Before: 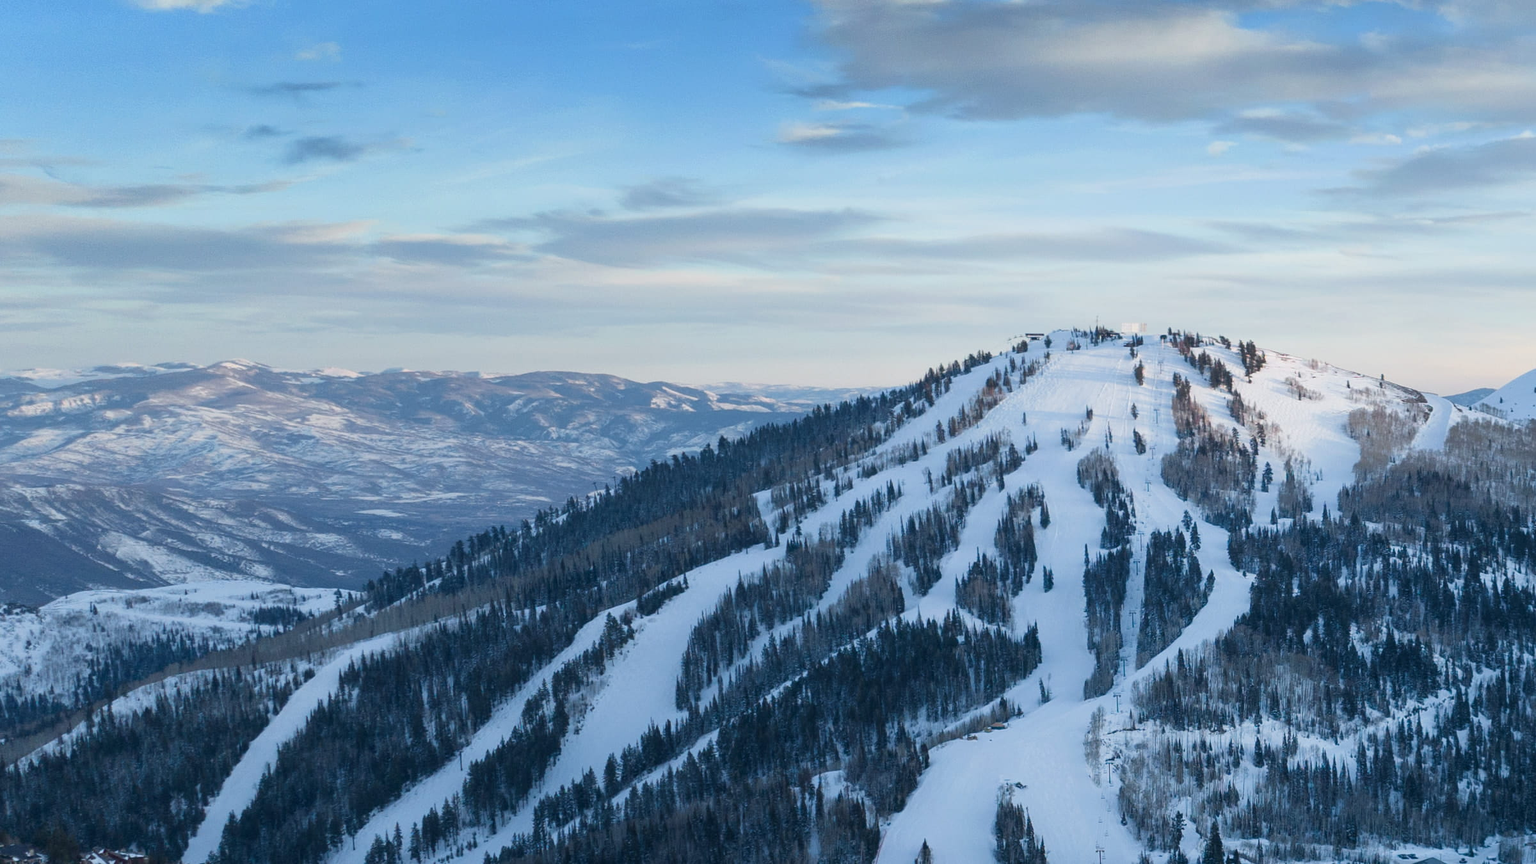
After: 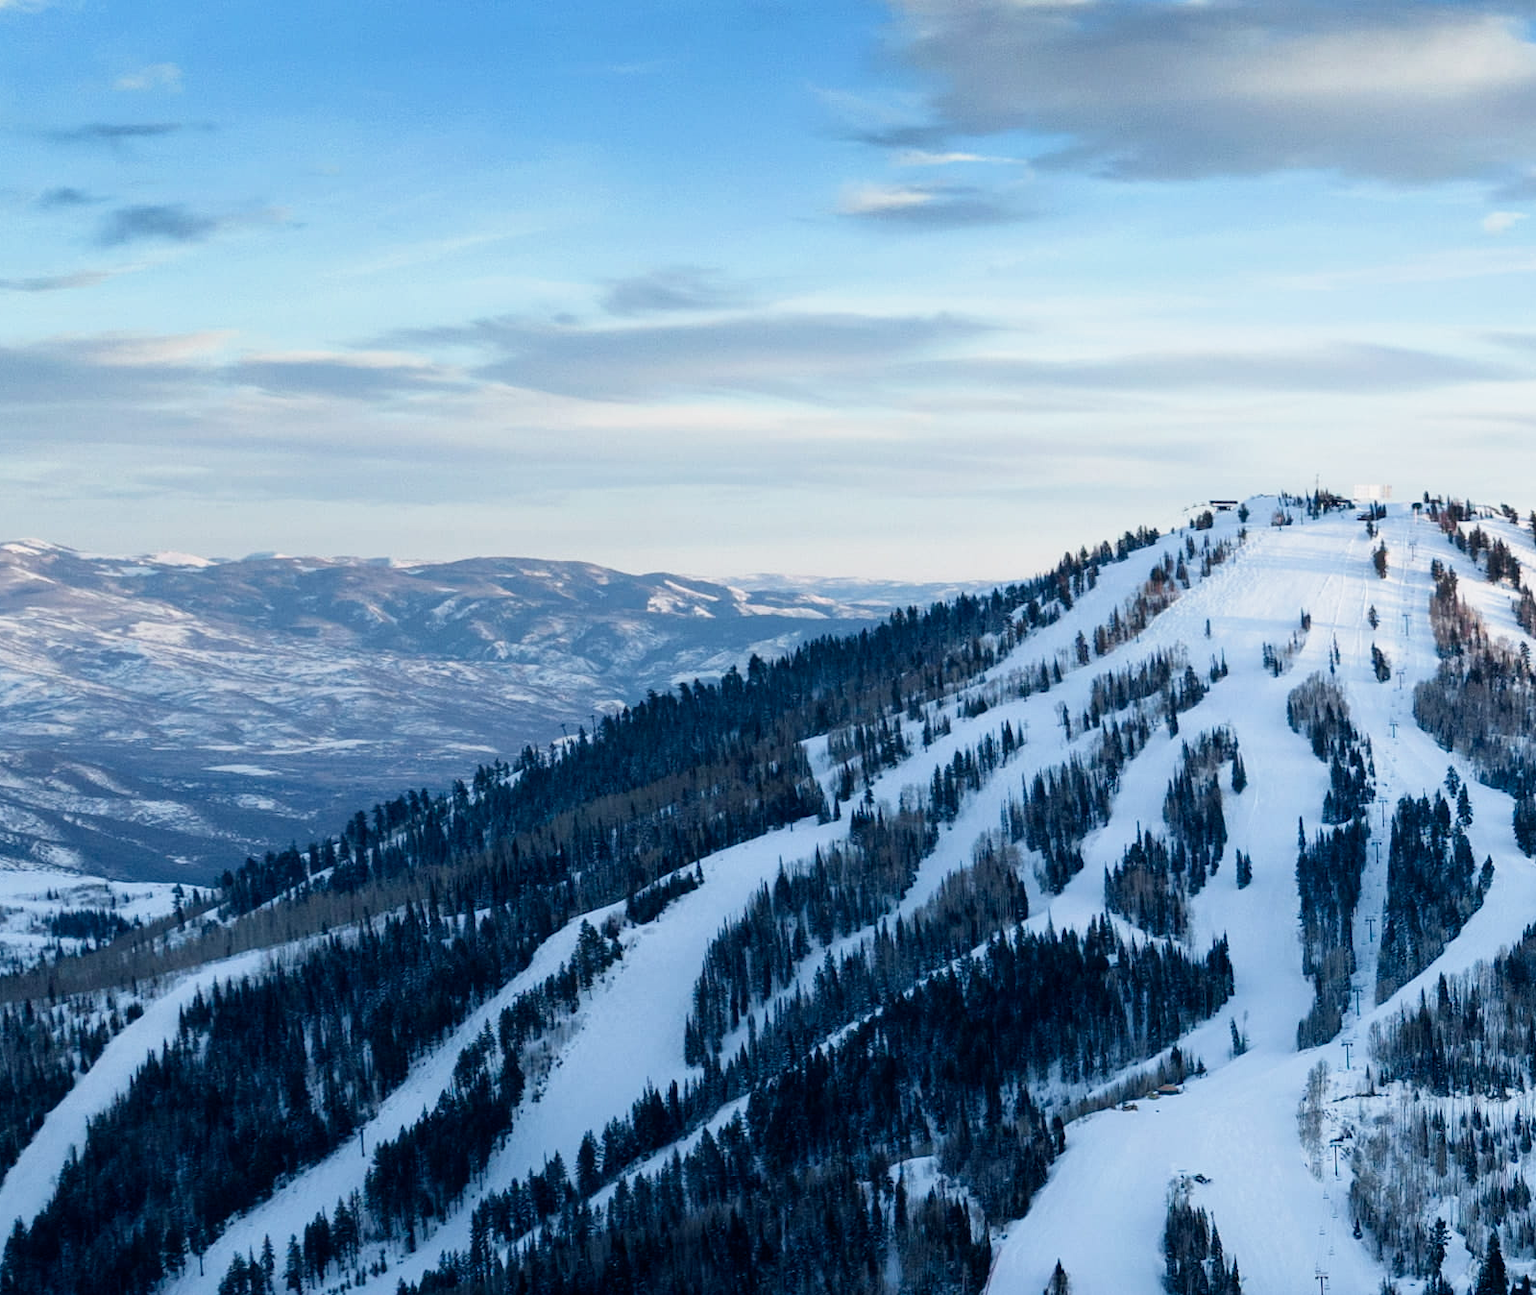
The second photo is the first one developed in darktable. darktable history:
filmic rgb: black relative exposure -8.7 EV, white relative exposure 2.7 EV, threshold 3 EV, target black luminance 0%, hardness 6.25, latitude 75%, contrast 1.325, highlights saturation mix -5%, preserve chrominance no, color science v5 (2021), iterations of high-quality reconstruction 0, enable highlight reconstruction true
crop and rotate: left 14.292%, right 19.041%
